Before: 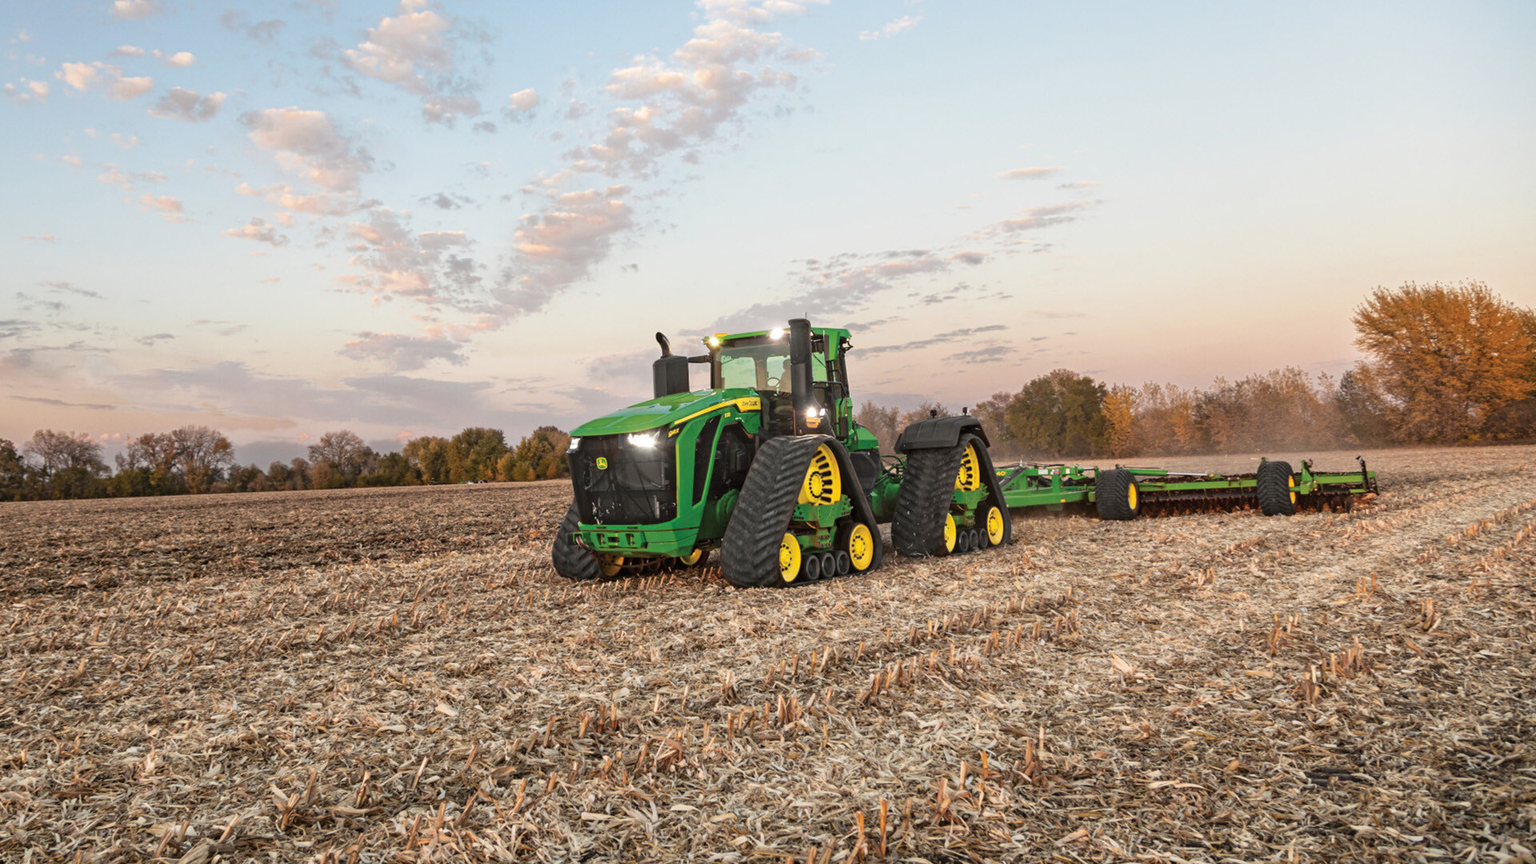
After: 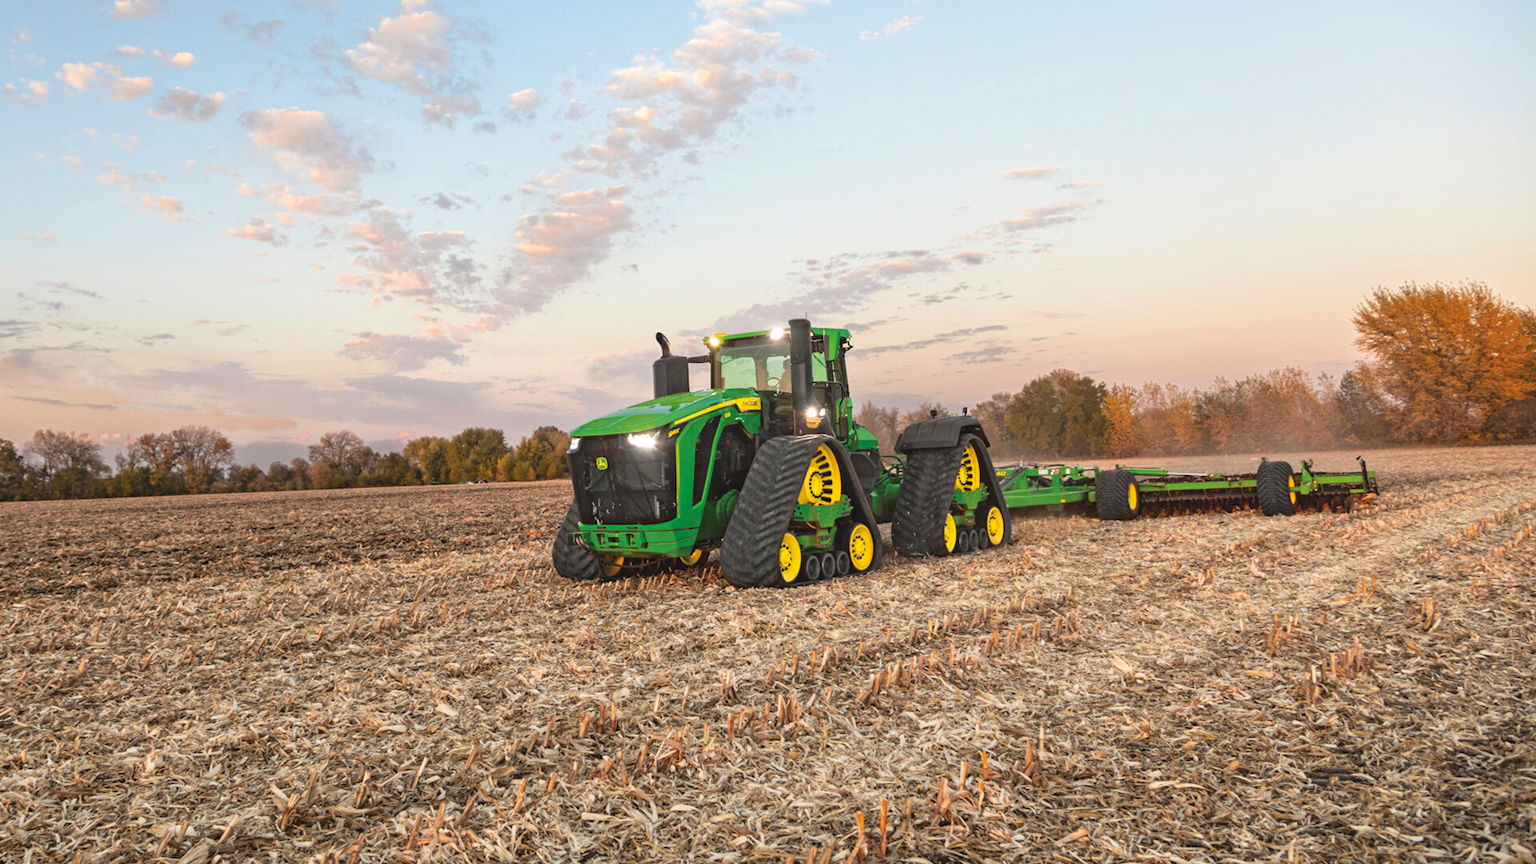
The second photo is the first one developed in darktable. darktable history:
color balance: contrast 10%
contrast brightness saturation: contrast -0.1, brightness 0.05, saturation 0.08
